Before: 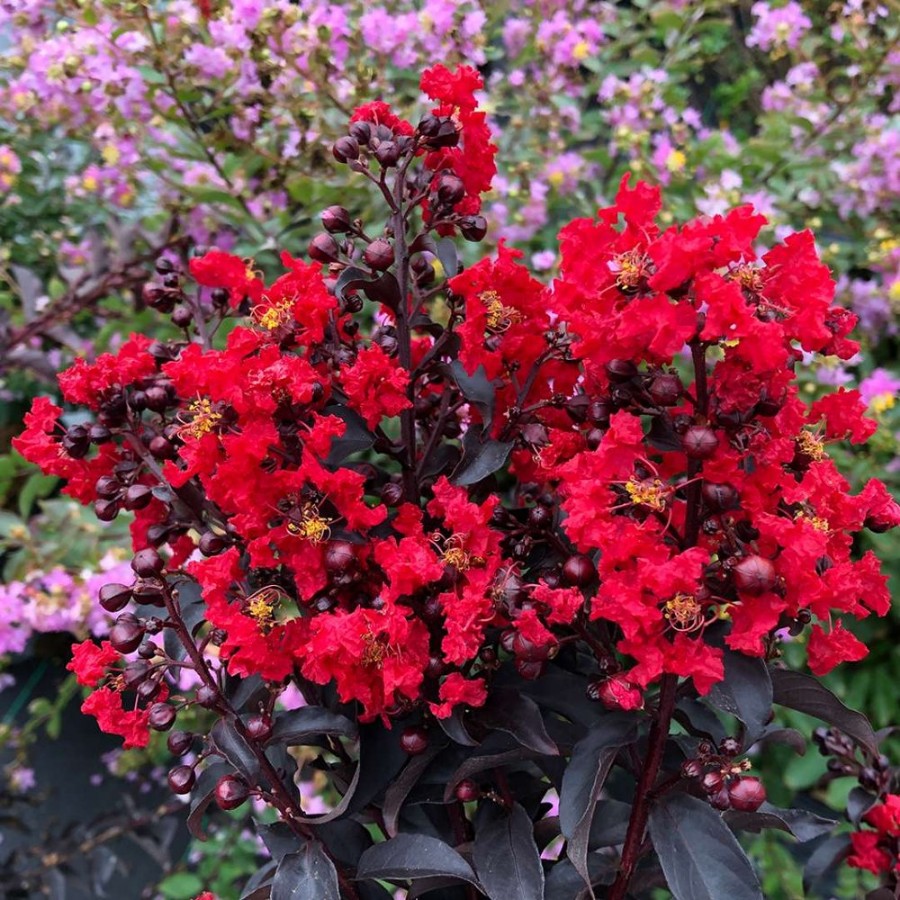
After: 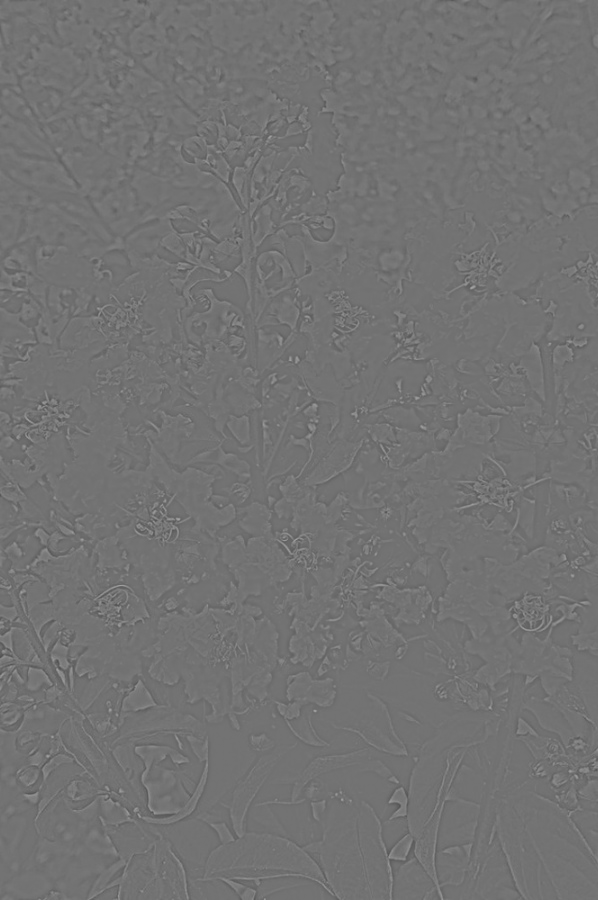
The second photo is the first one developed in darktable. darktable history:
crop: left 16.899%, right 16.556%
monochrome: a 30.25, b 92.03
local contrast: on, module defaults
tone equalizer: on, module defaults
color calibration: output gray [0.18, 0.41, 0.41, 0], gray › normalize channels true, illuminant same as pipeline (D50), adaptation XYZ, x 0.346, y 0.359, gamut compression 0
highpass: sharpness 5.84%, contrast boost 8.44%
color correction: highlights a* -5.94, highlights b* 9.48, shadows a* 10.12, shadows b* 23.94
